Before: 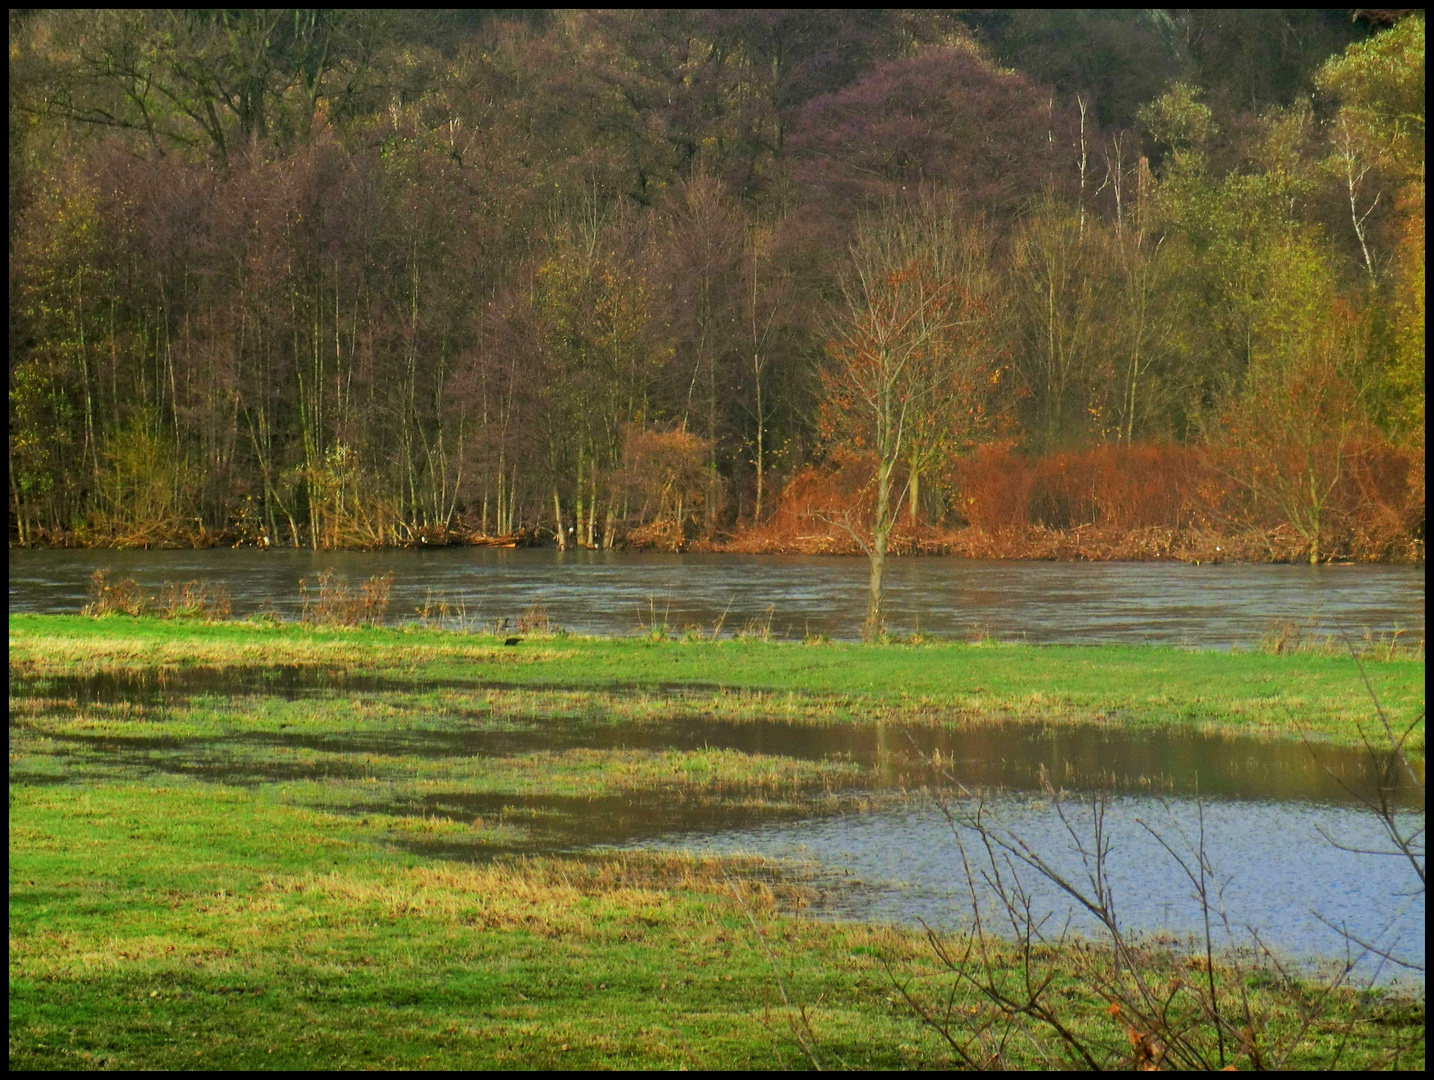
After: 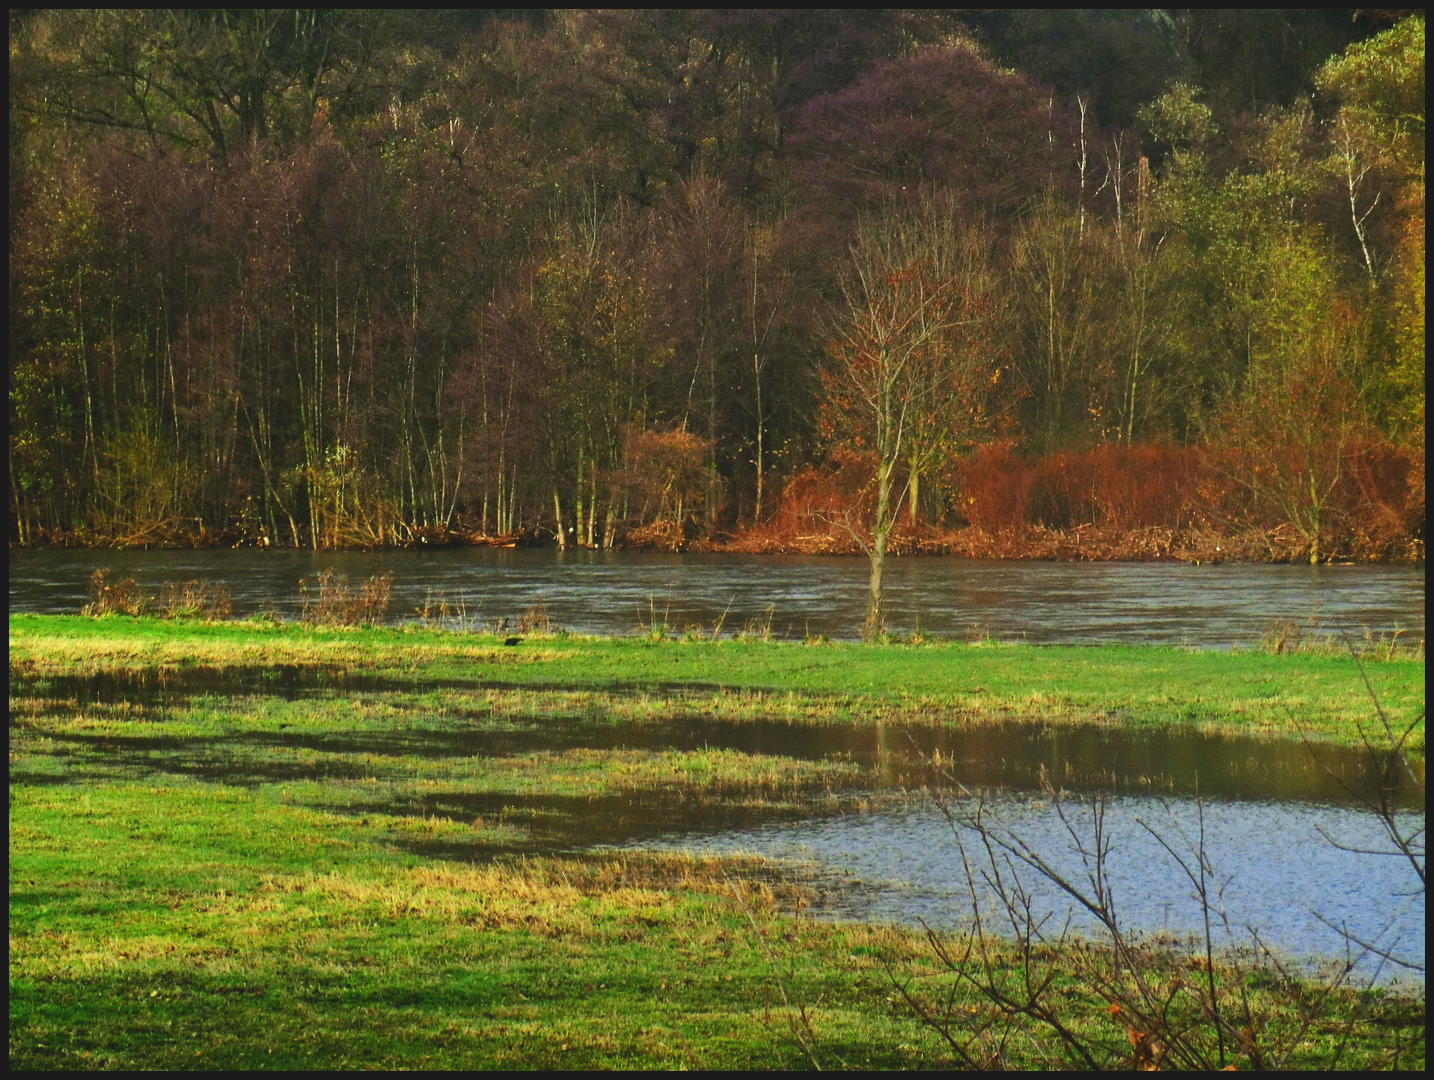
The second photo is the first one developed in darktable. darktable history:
exposure: black level correction -0.04, exposure 0.063 EV, compensate exposure bias true, compensate highlight preservation false
contrast brightness saturation: contrast 0.216, brightness -0.181, saturation 0.238
